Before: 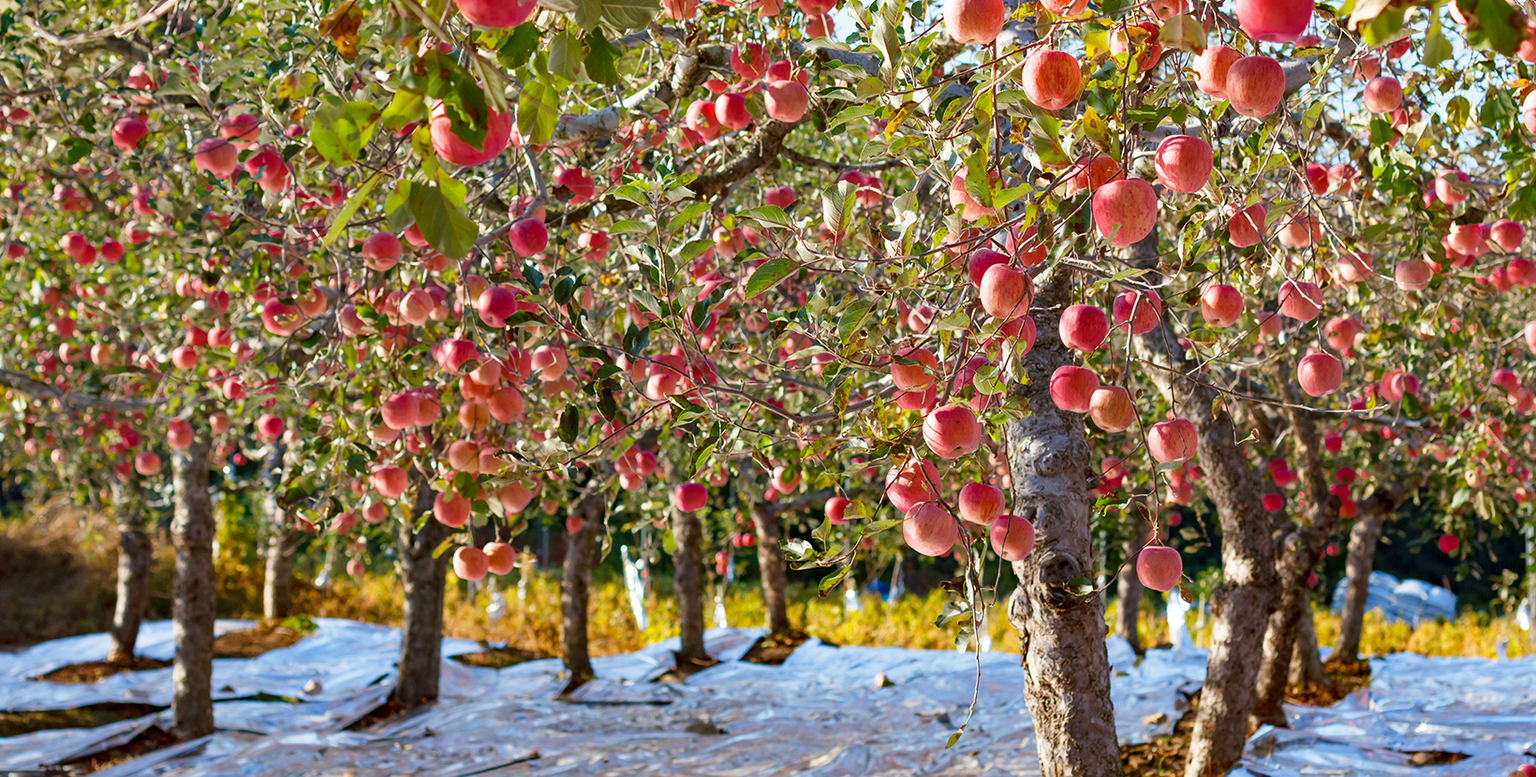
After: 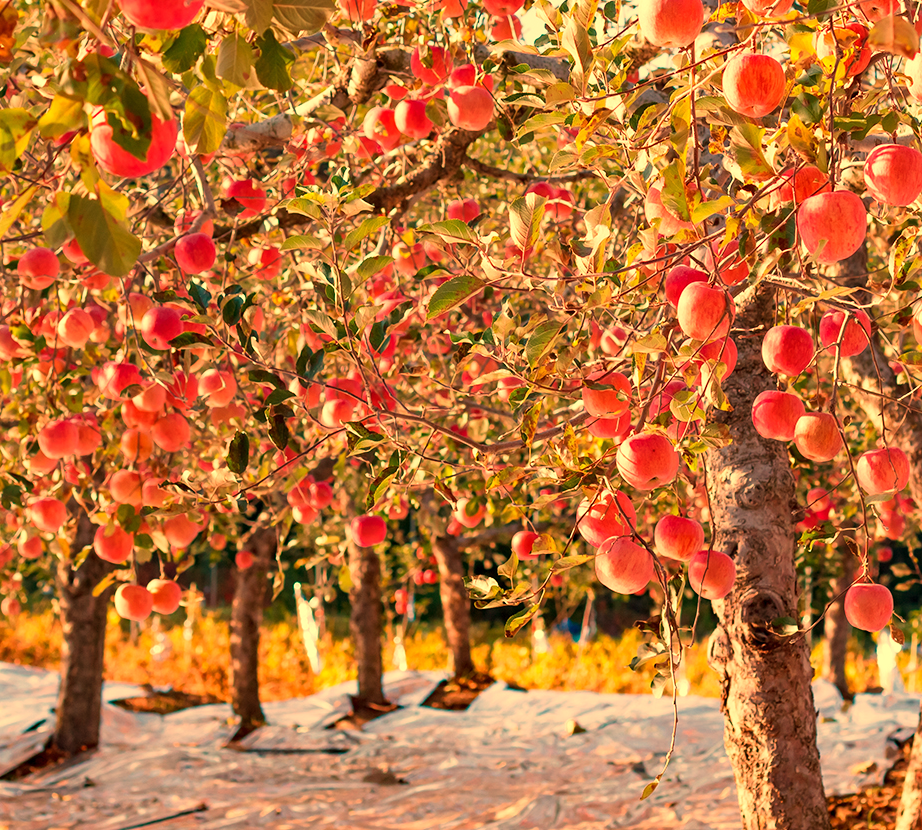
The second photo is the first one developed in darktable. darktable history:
crop and rotate: left 22.516%, right 21.234%
white balance: red 1.467, blue 0.684
